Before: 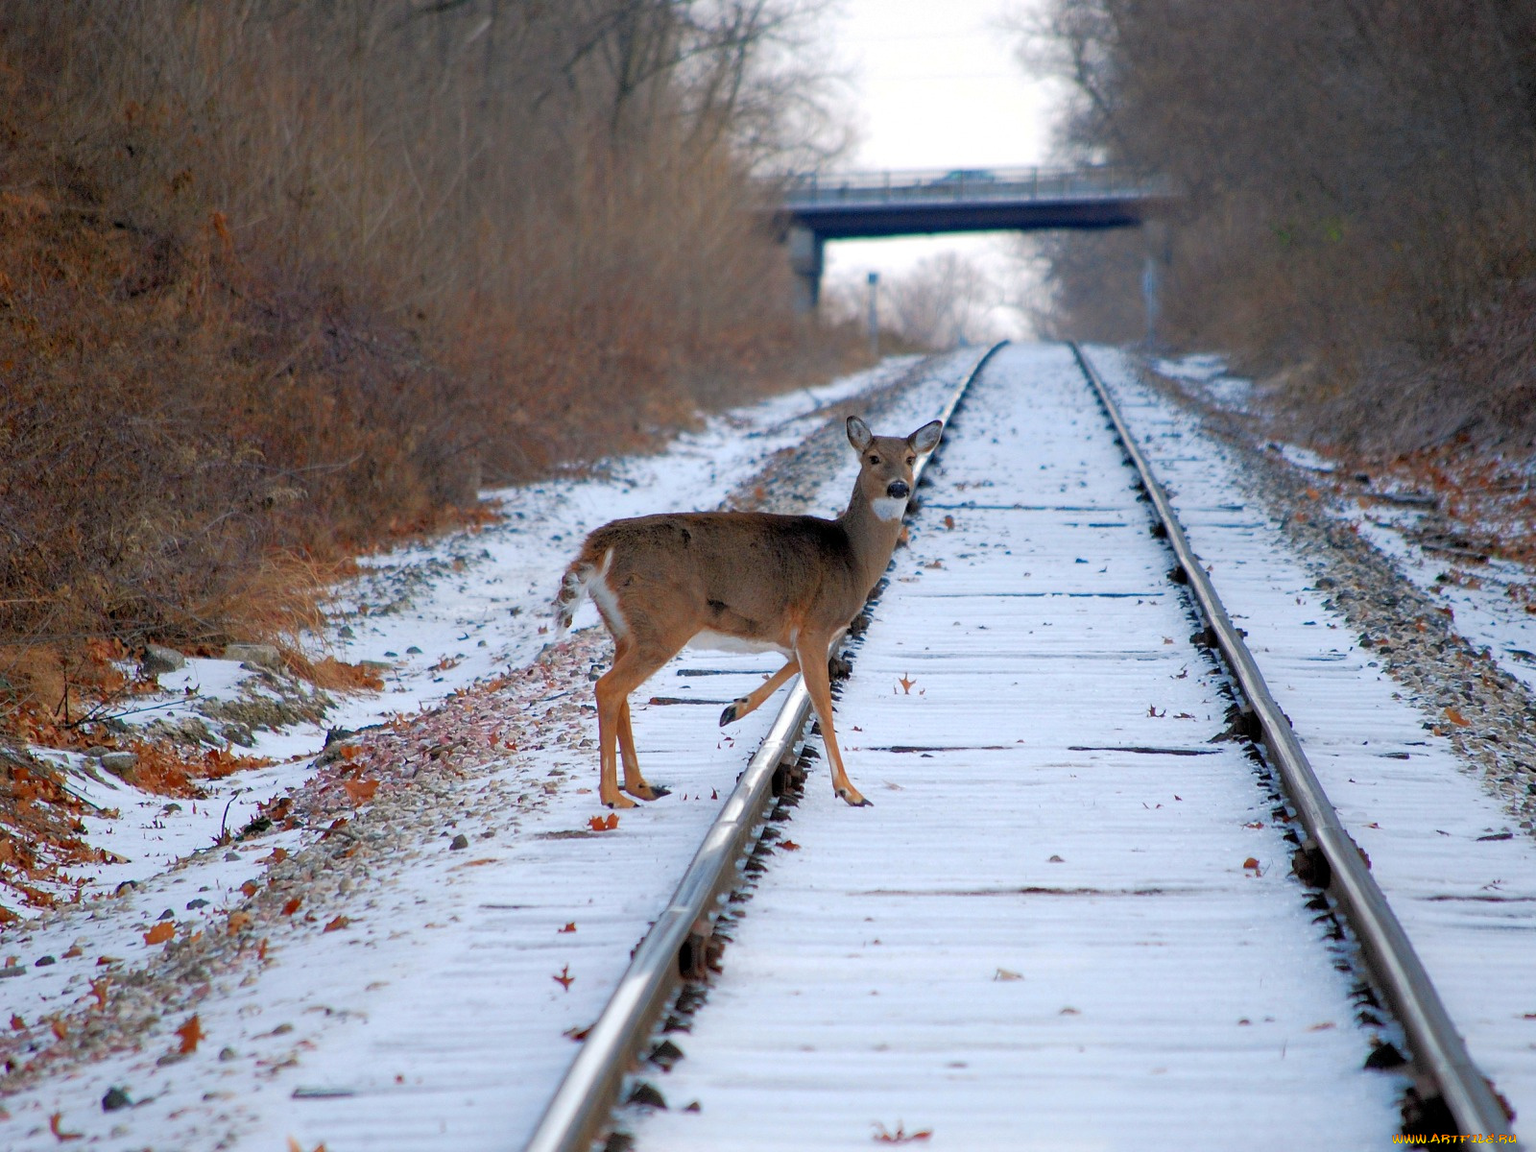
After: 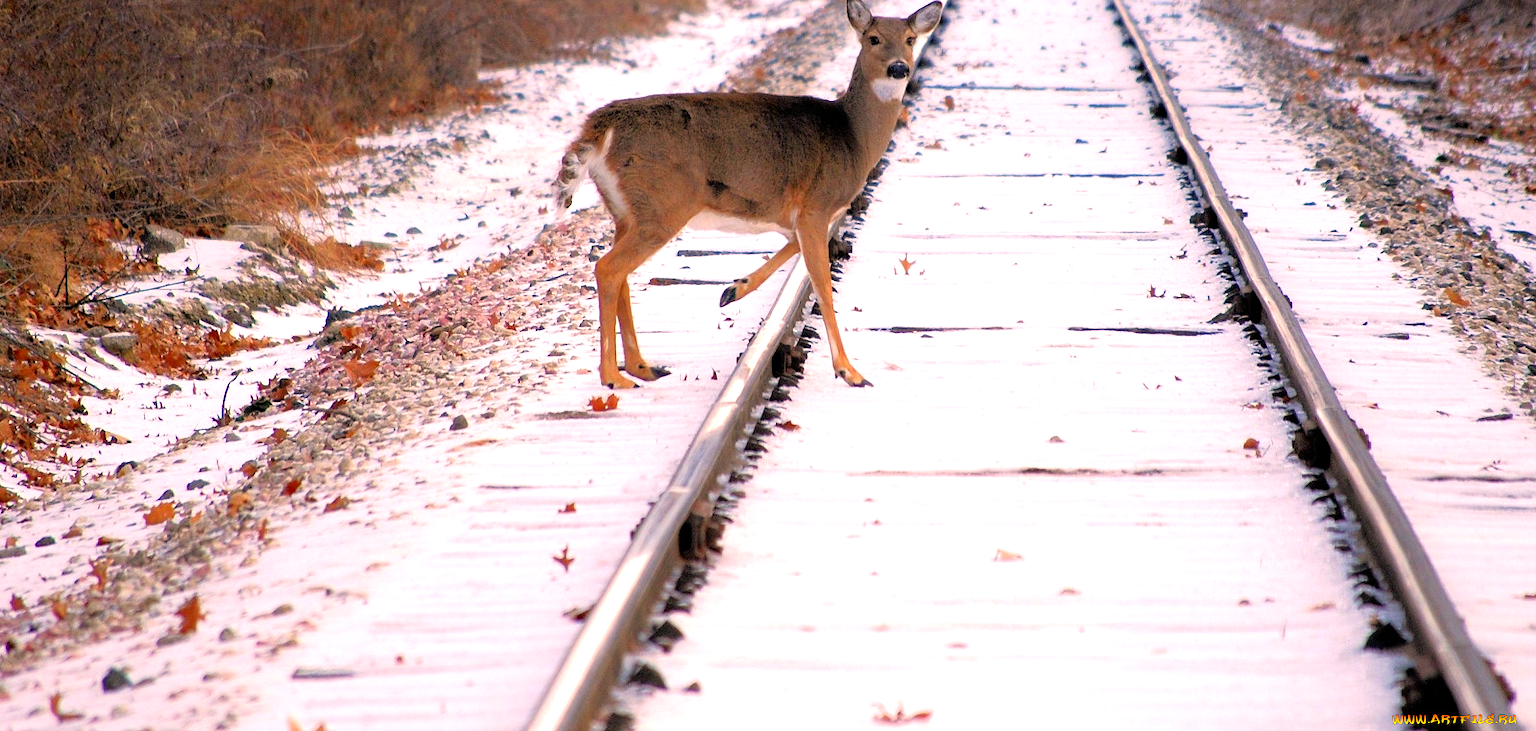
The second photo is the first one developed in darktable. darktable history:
crop and rotate: top 36.46%
tone equalizer: -8 EV -0.738 EV, -7 EV -0.71 EV, -6 EV -0.608 EV, -5 EV -0.418 EV, -3 EV 0.387 EV, -2 EV 0.6 EV, -1 EV 0.691 EV, +0 EV 0.757 EV
color correction: highlights a* 17.86, highlights b* 18.64
